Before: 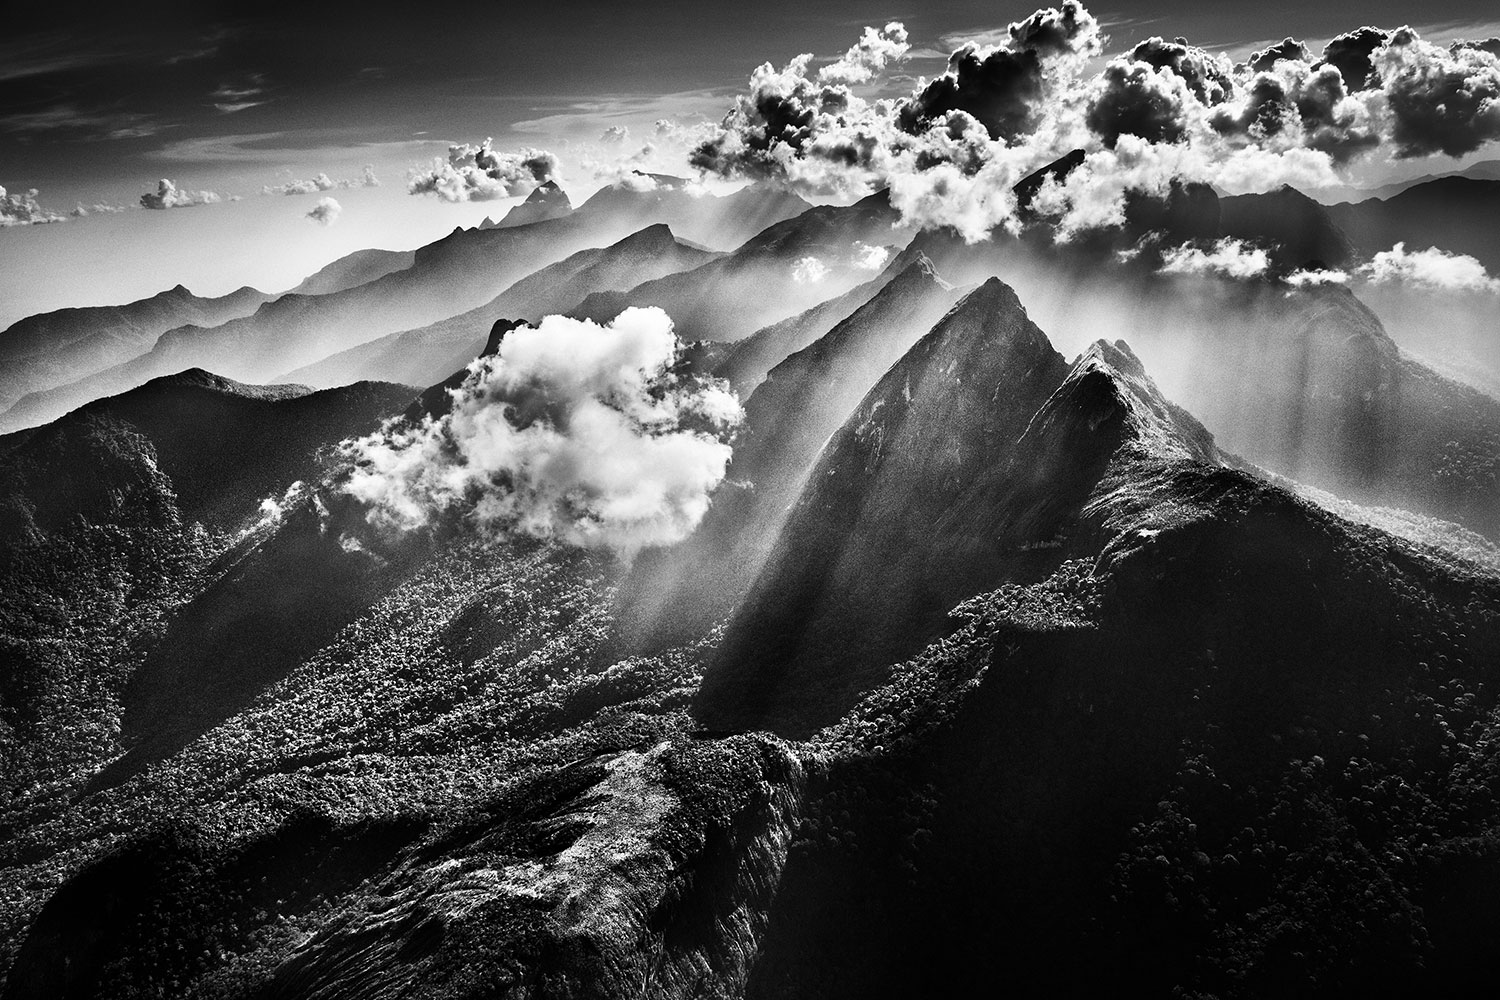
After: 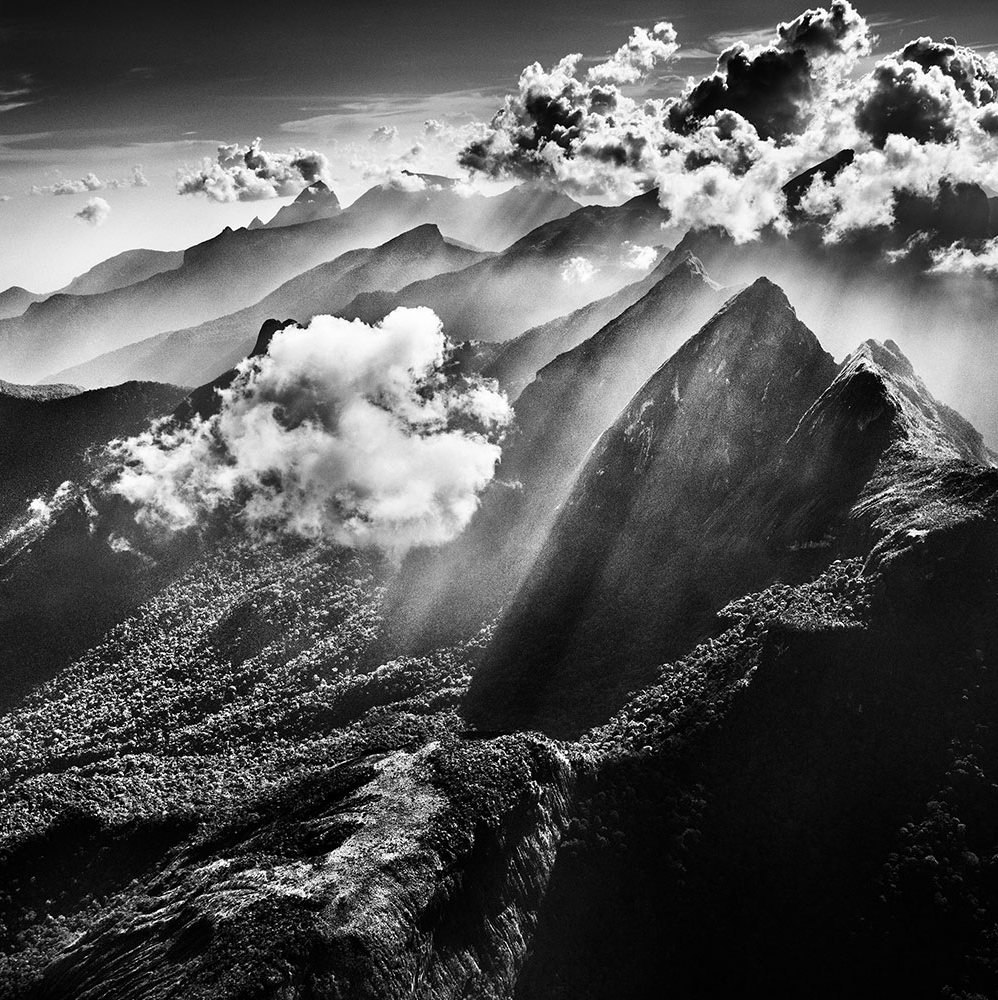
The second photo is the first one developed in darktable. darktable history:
crop and rotate: left 15.452%, right 17.959%
